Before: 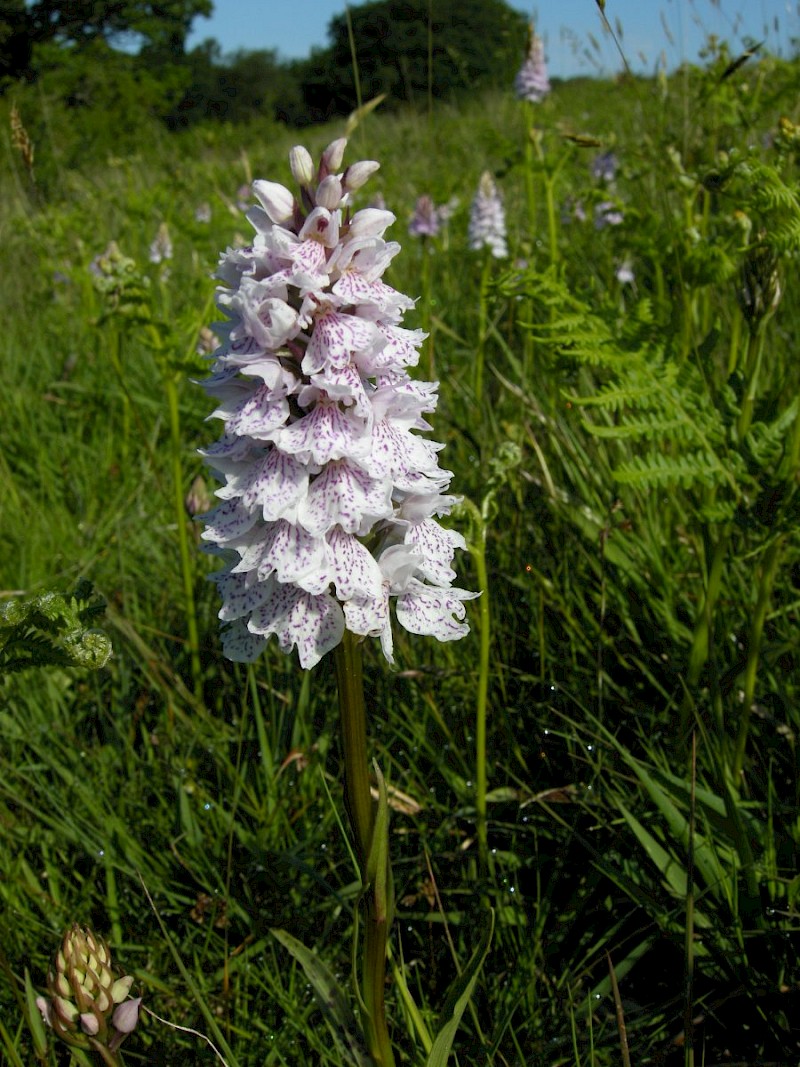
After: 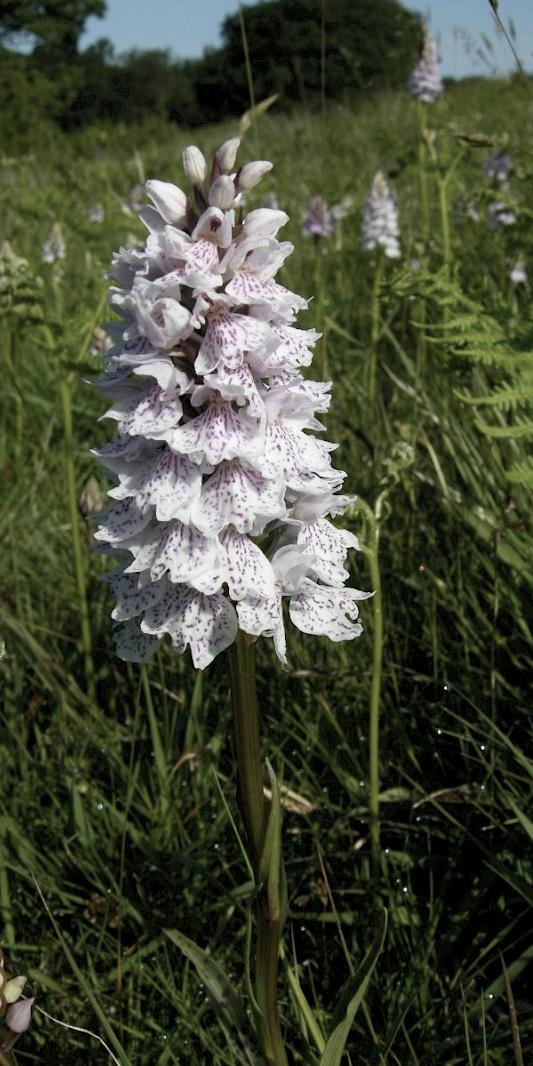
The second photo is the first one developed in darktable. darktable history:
crop and rotate: left 13.537%, right 19.796%
contrast brightness saturation: contrast 0.1, saturation -0.36
